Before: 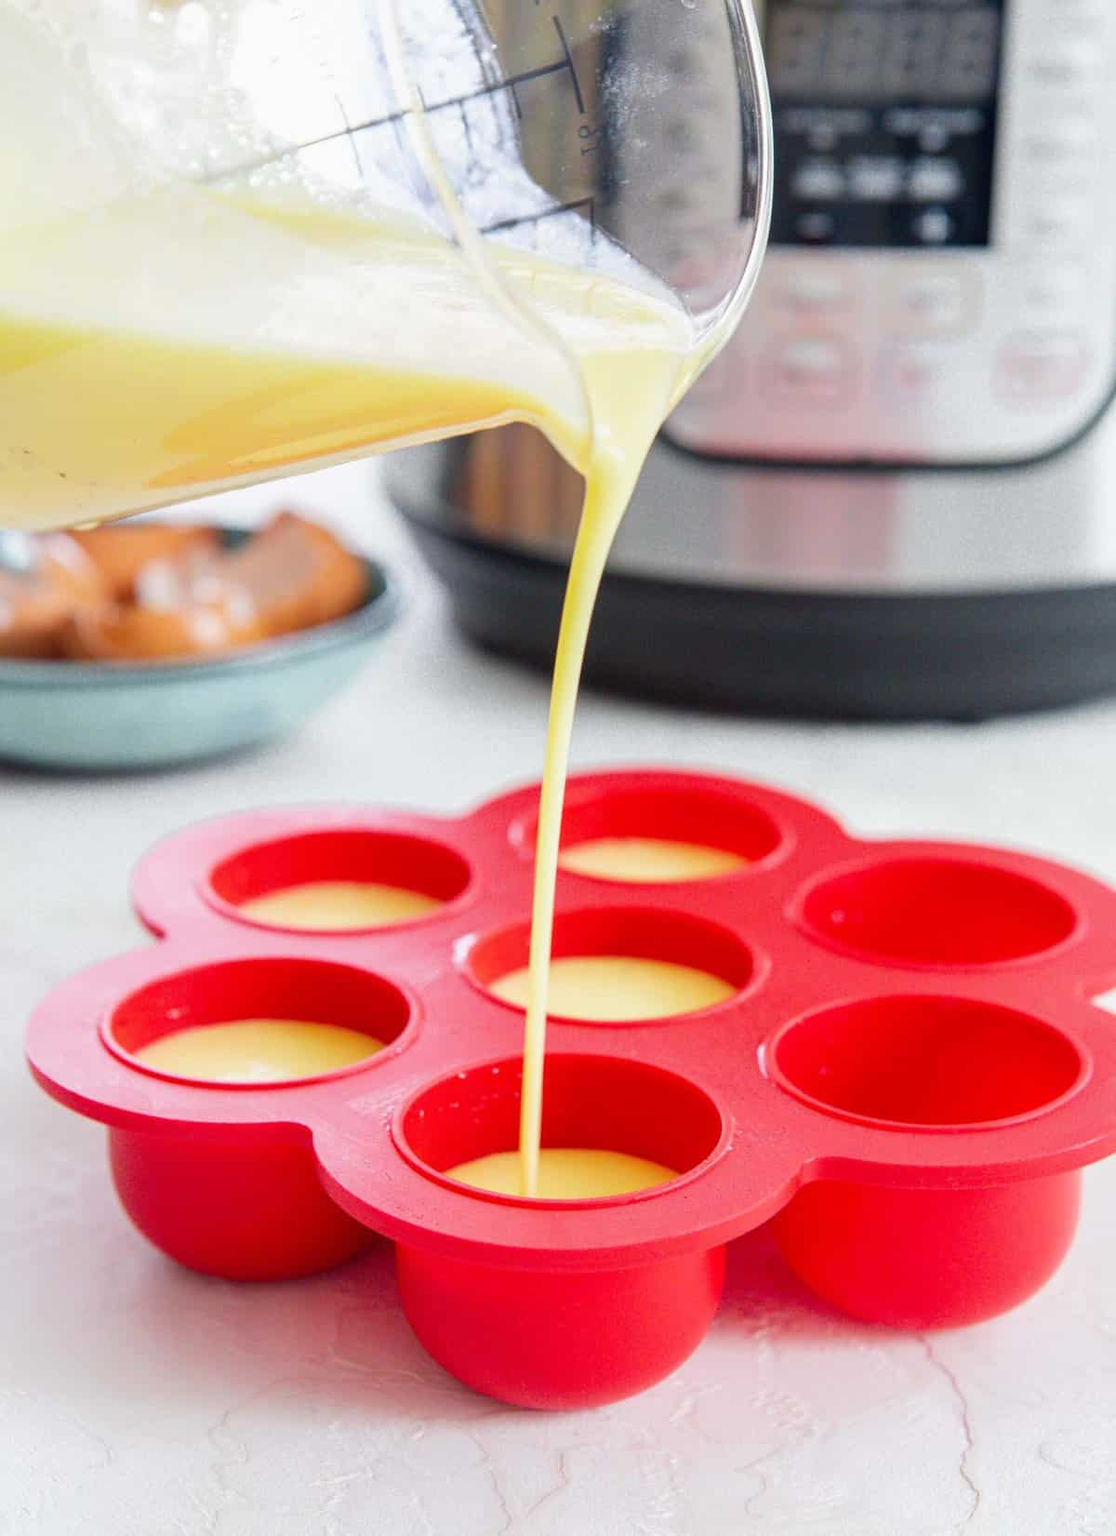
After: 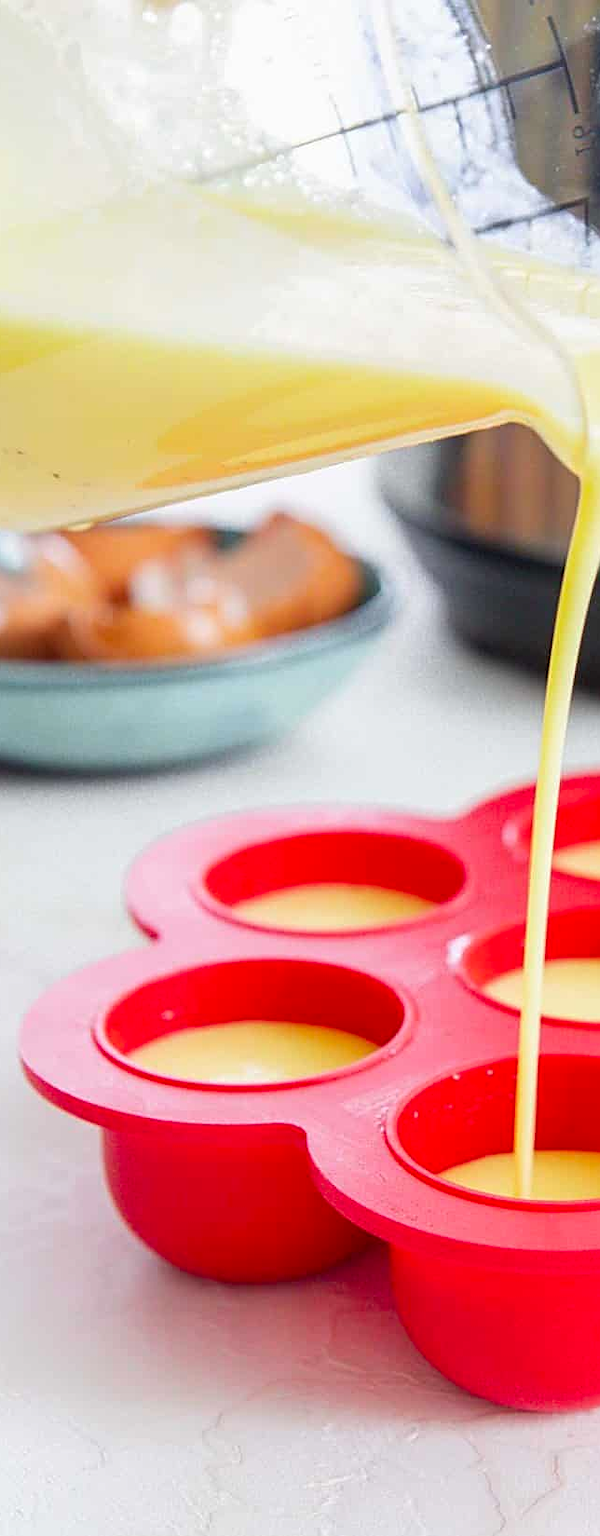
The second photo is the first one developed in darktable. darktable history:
sharpen: on, module defaults
color correction: saturation 1.11
crop: left 0.587%, right 45.588%, bottom 0.086%
